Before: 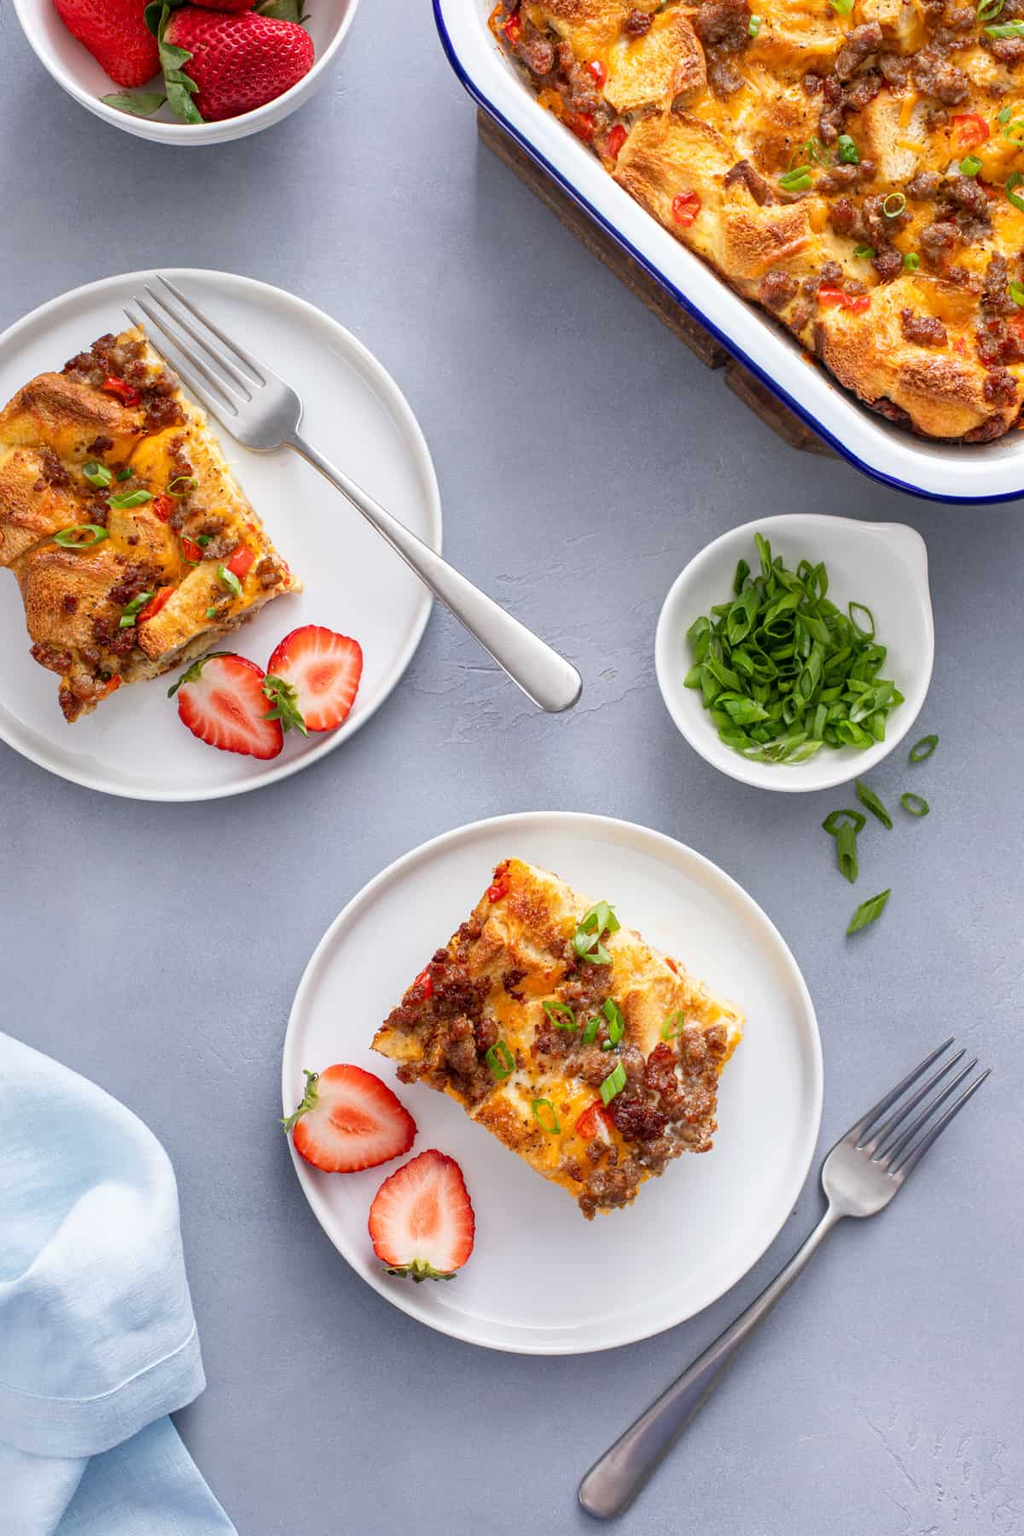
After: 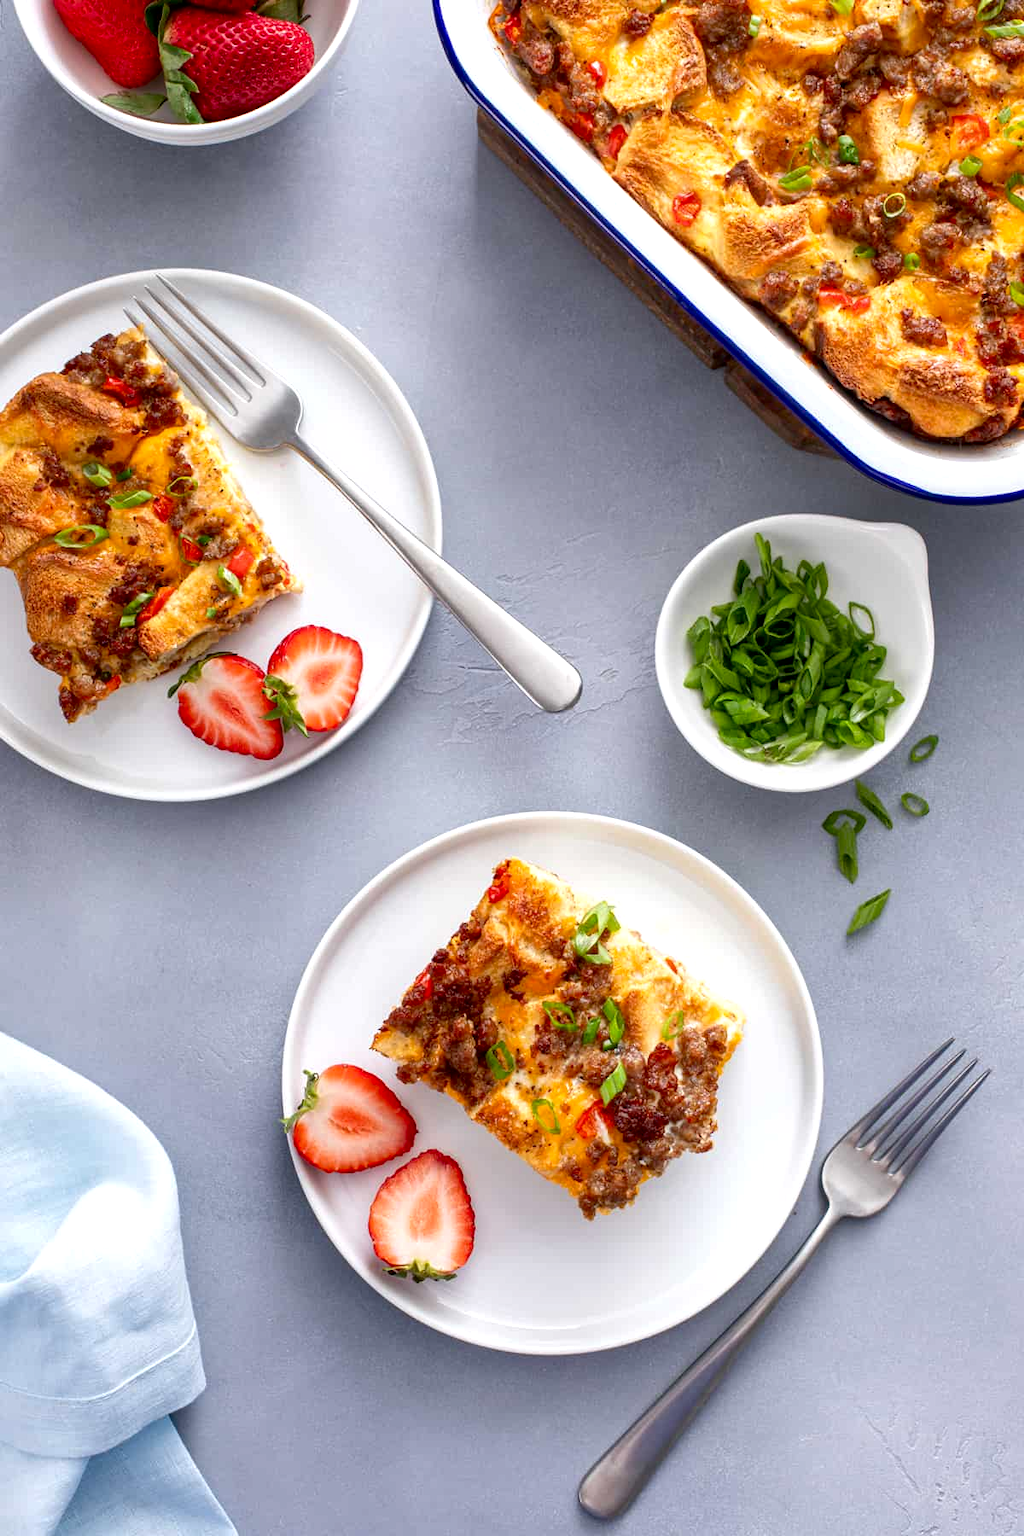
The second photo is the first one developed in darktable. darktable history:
contrast brightness saturation: brightness -0.09
exposure: black level correction 0.005, exposure 0.286 EV, compensate highlight preservation false
